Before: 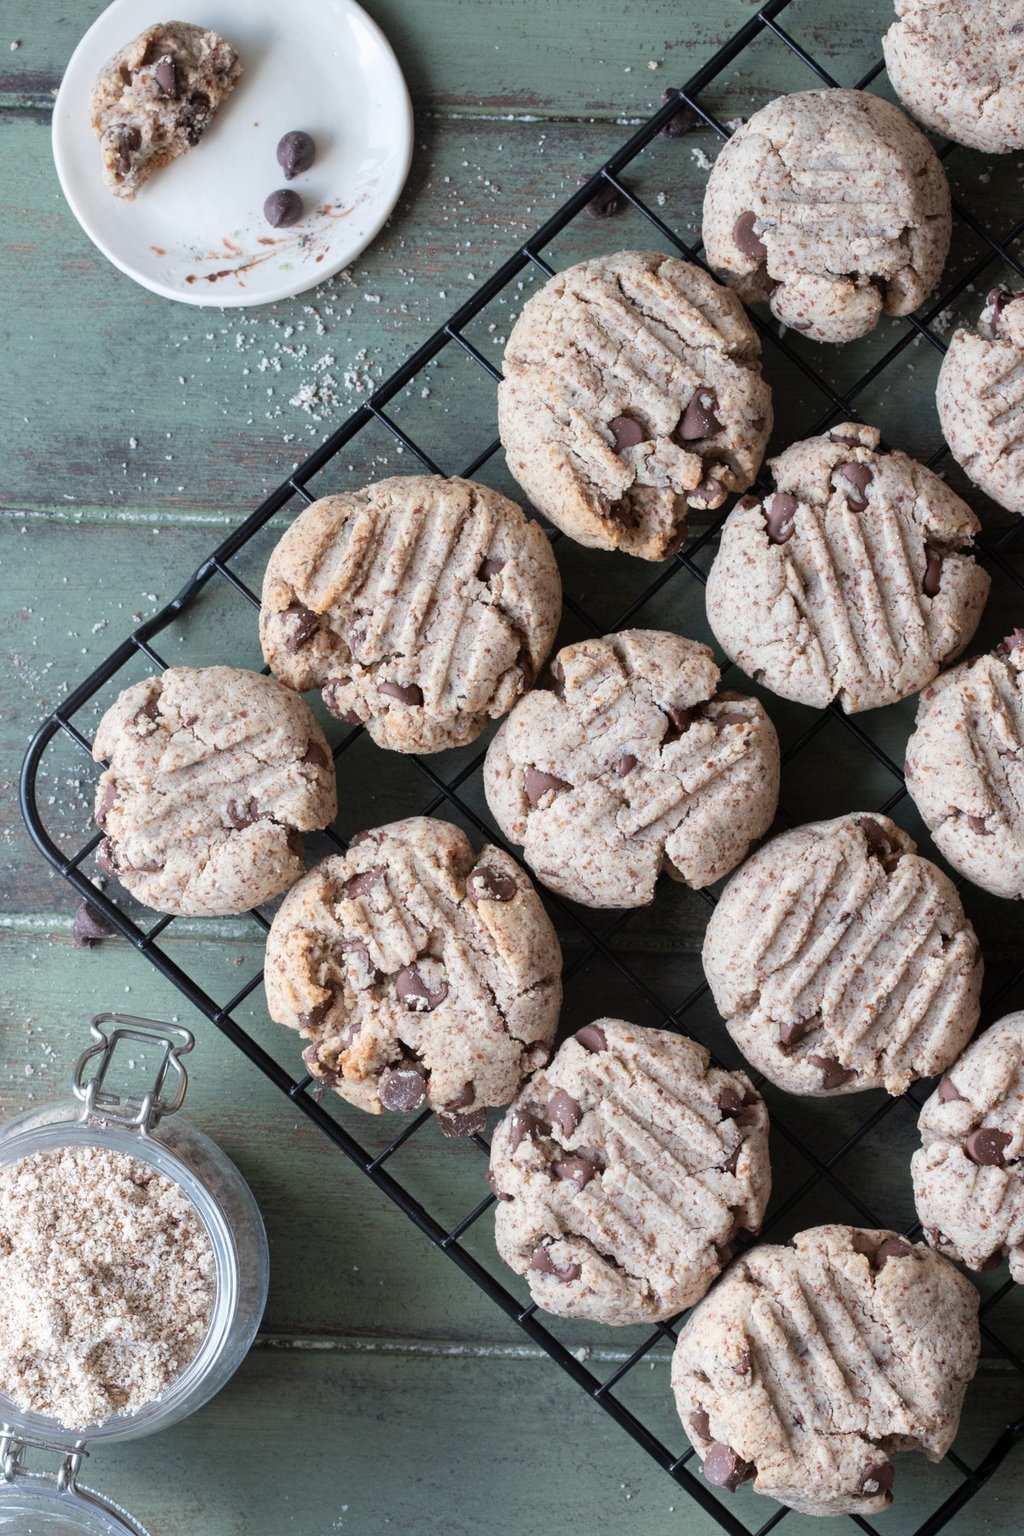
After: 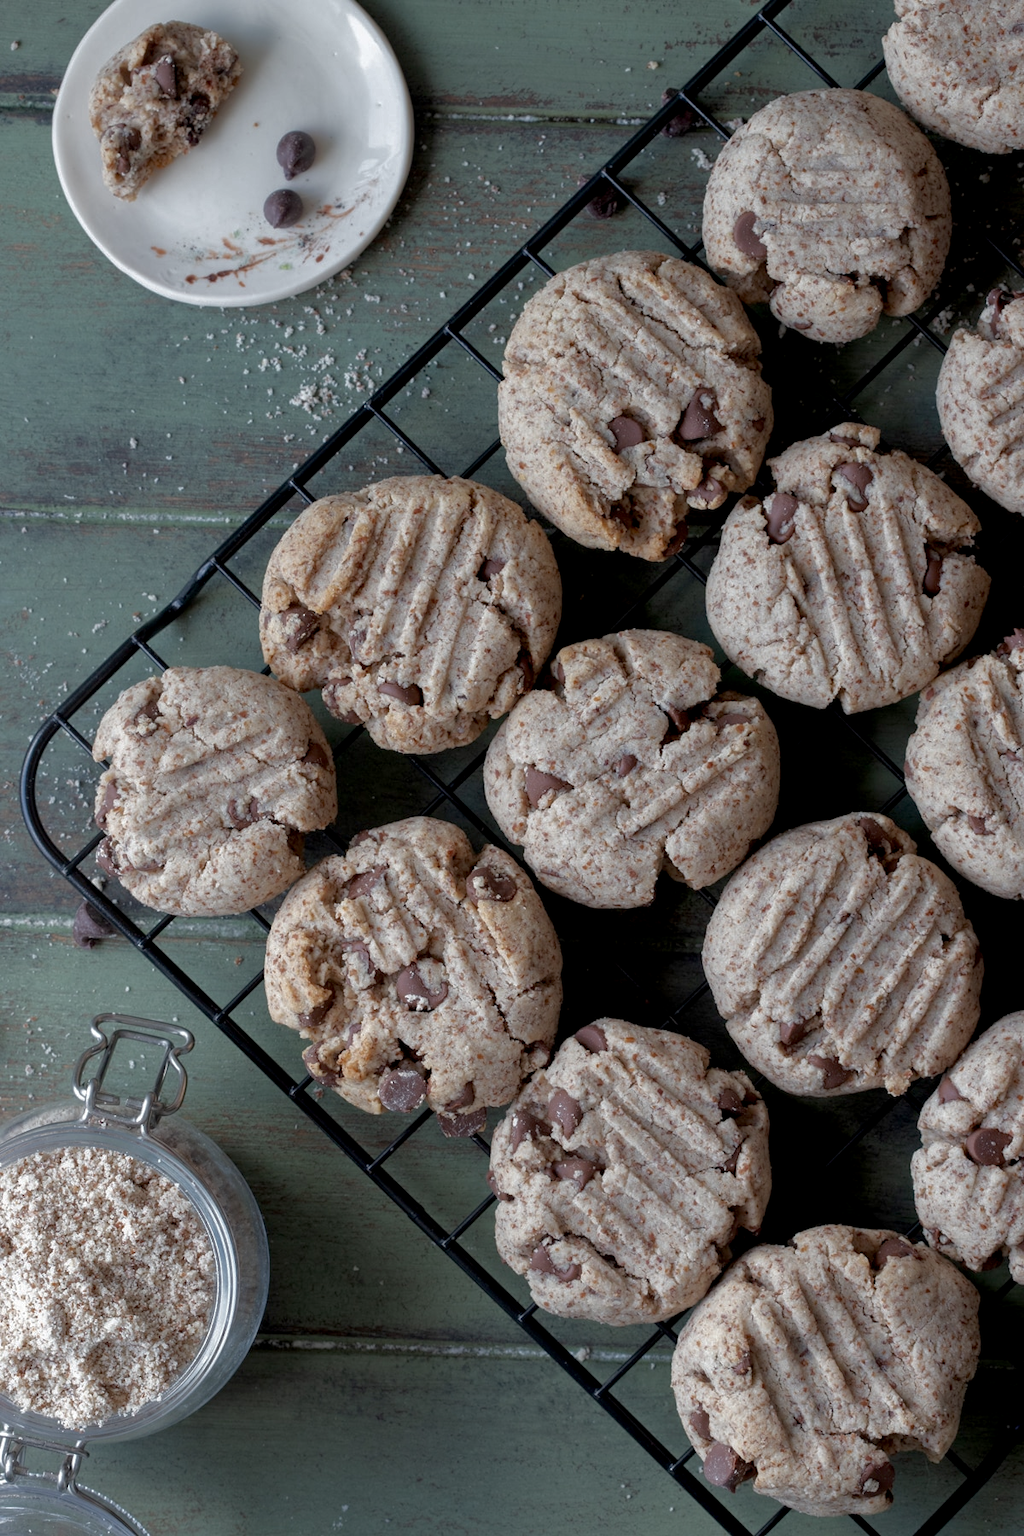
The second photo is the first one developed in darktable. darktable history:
exposure: black level correction 0.009, exposure 0.014 EV, compensate highlight preservation false
base curve: curves: ch0 [(0, 0) (0.841, 0.609) (1, 1)]
